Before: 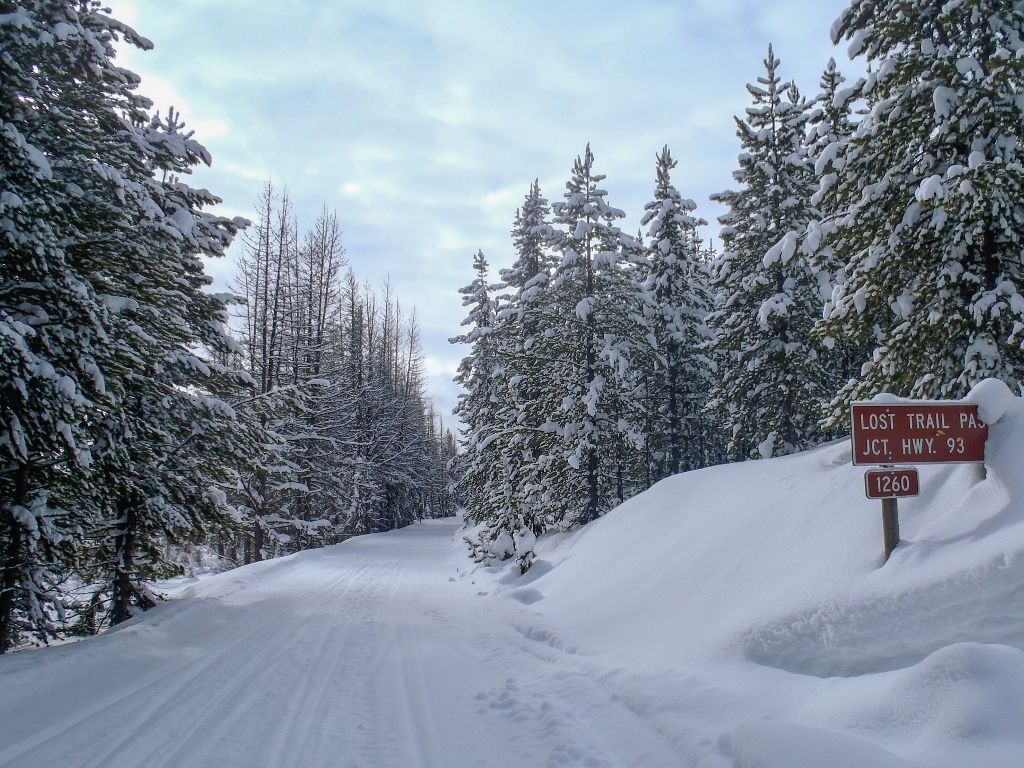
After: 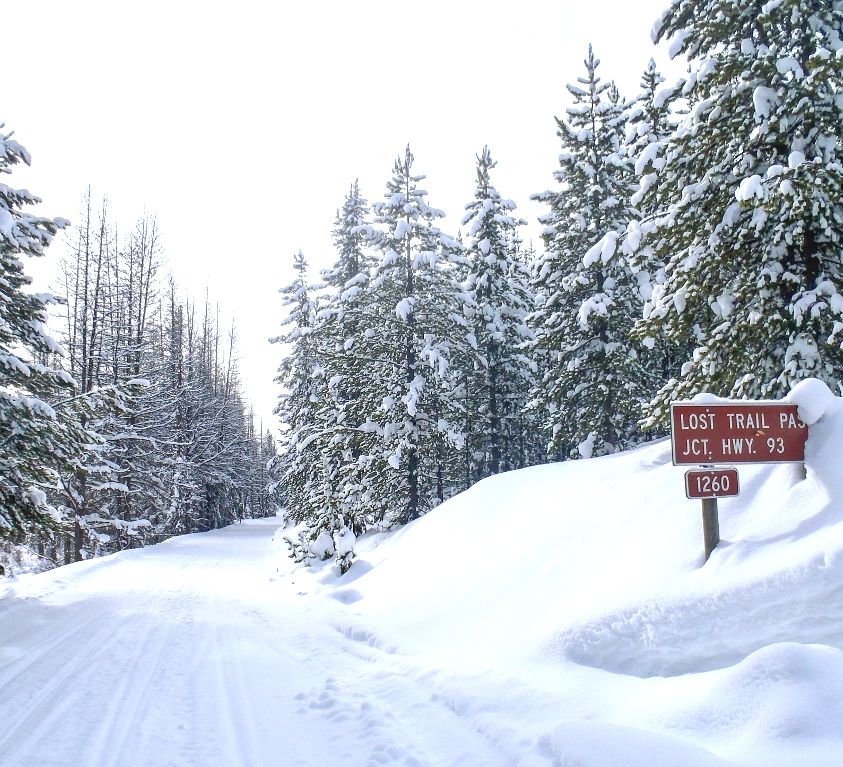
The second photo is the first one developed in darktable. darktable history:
exposure: black level correction 0, exposure 1.2 EV, compensate highlight preservation false
crop: left 17.582%, bottom 0.031%
